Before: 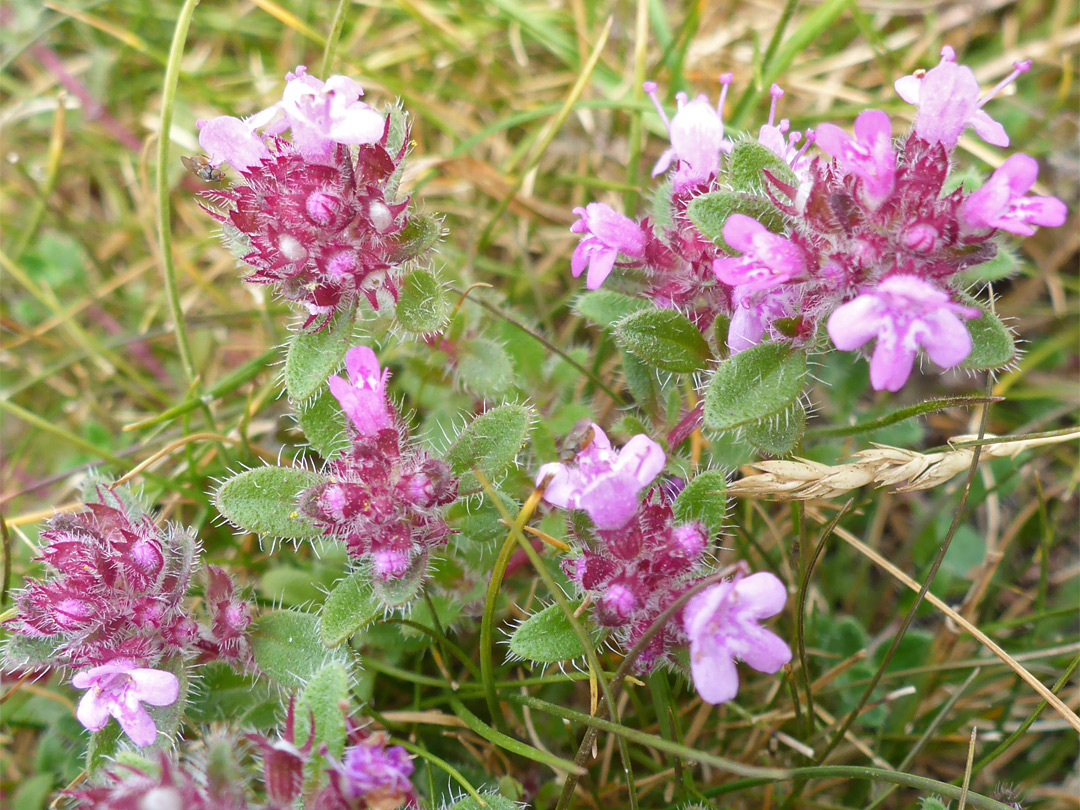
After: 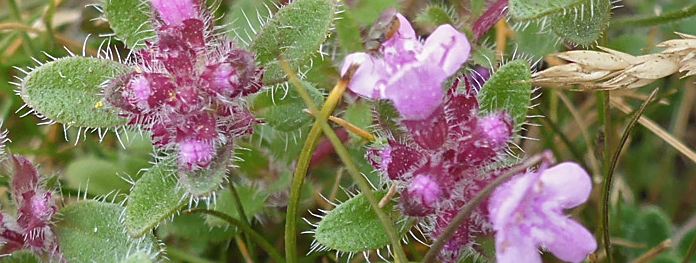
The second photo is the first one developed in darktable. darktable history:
contrast brightness saturation: contrast -0.07, brightness -0.04, saturation -0.11
crop: left 18.122%, top 50.662%, right 17.395%, bottom 16.825%
sharpen: on, module defaults
